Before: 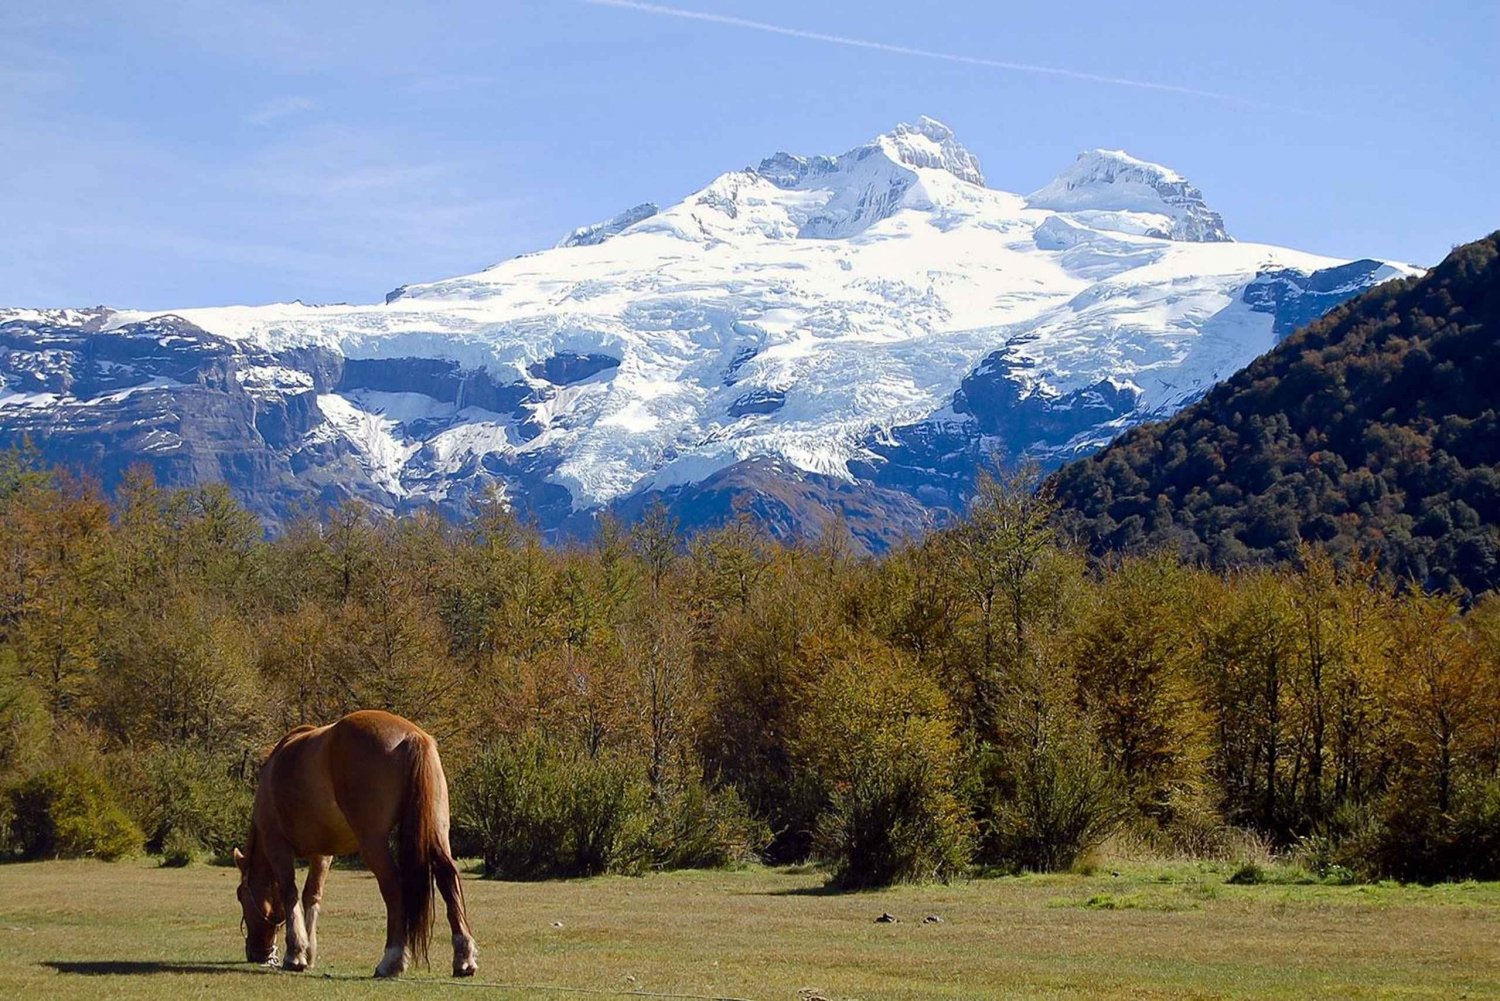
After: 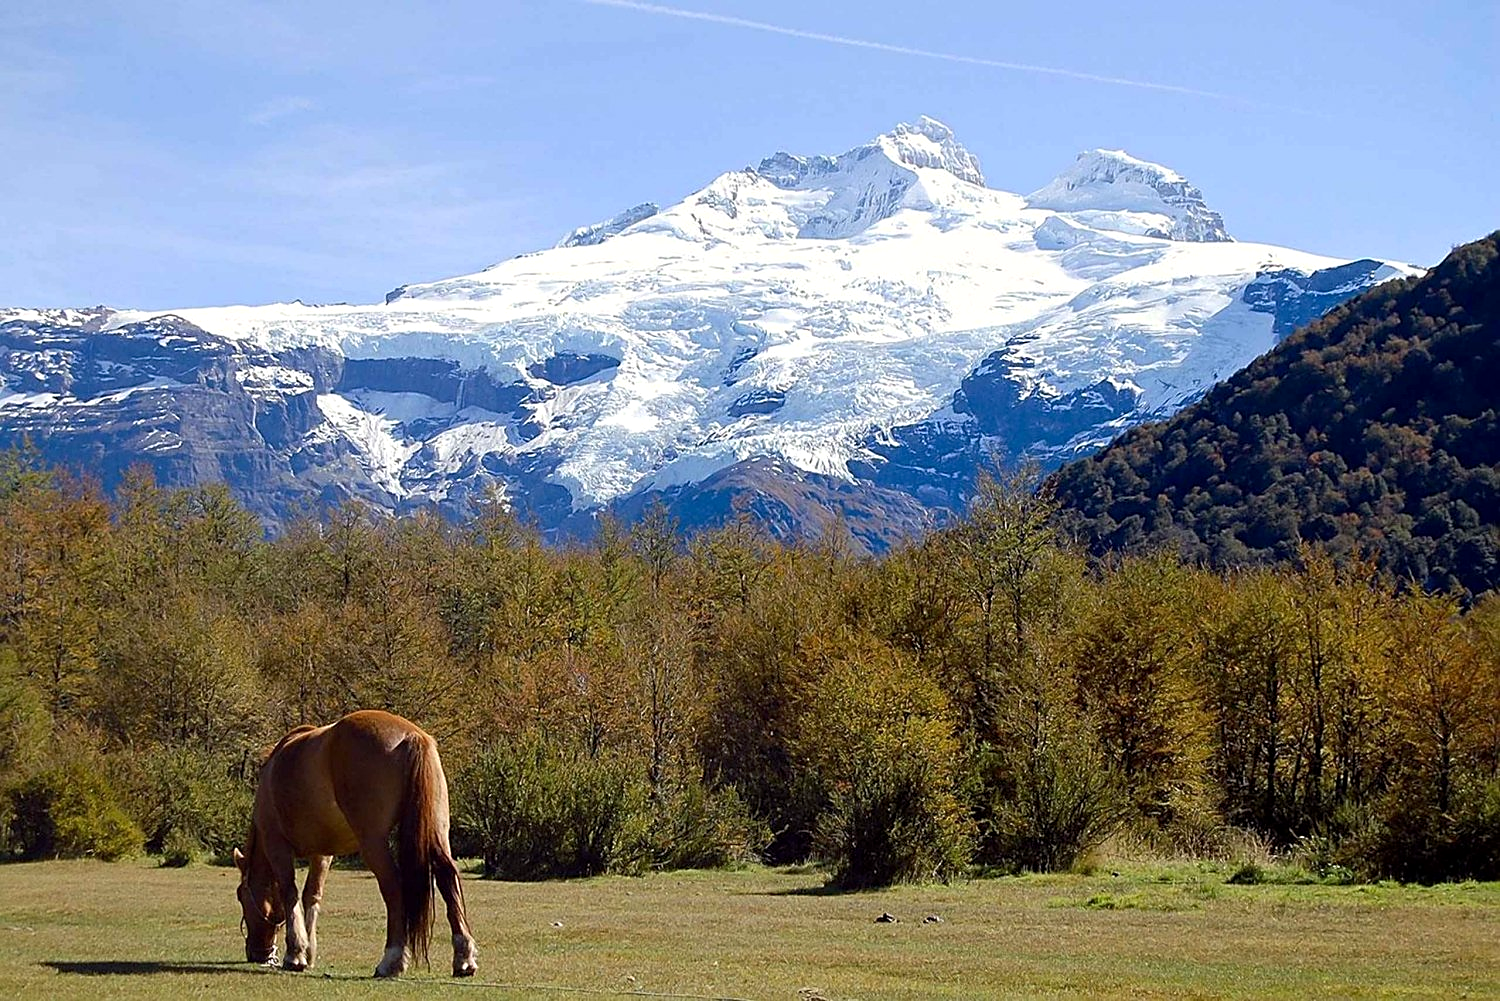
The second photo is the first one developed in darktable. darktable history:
exposure: black level correction 0.001, exposure 0.14 EV, compensate highlight preservation false
sharpen: on, module defaults
